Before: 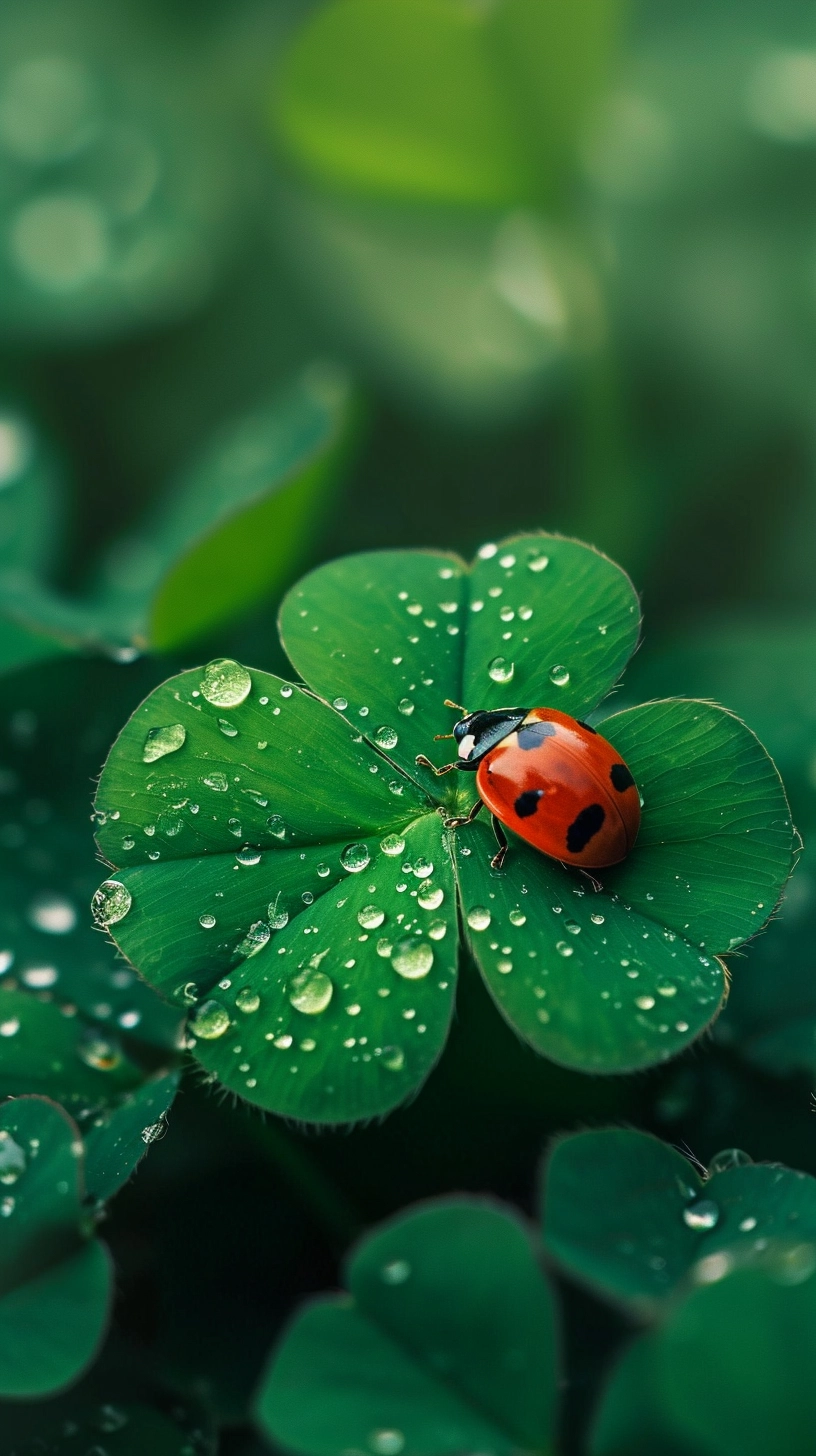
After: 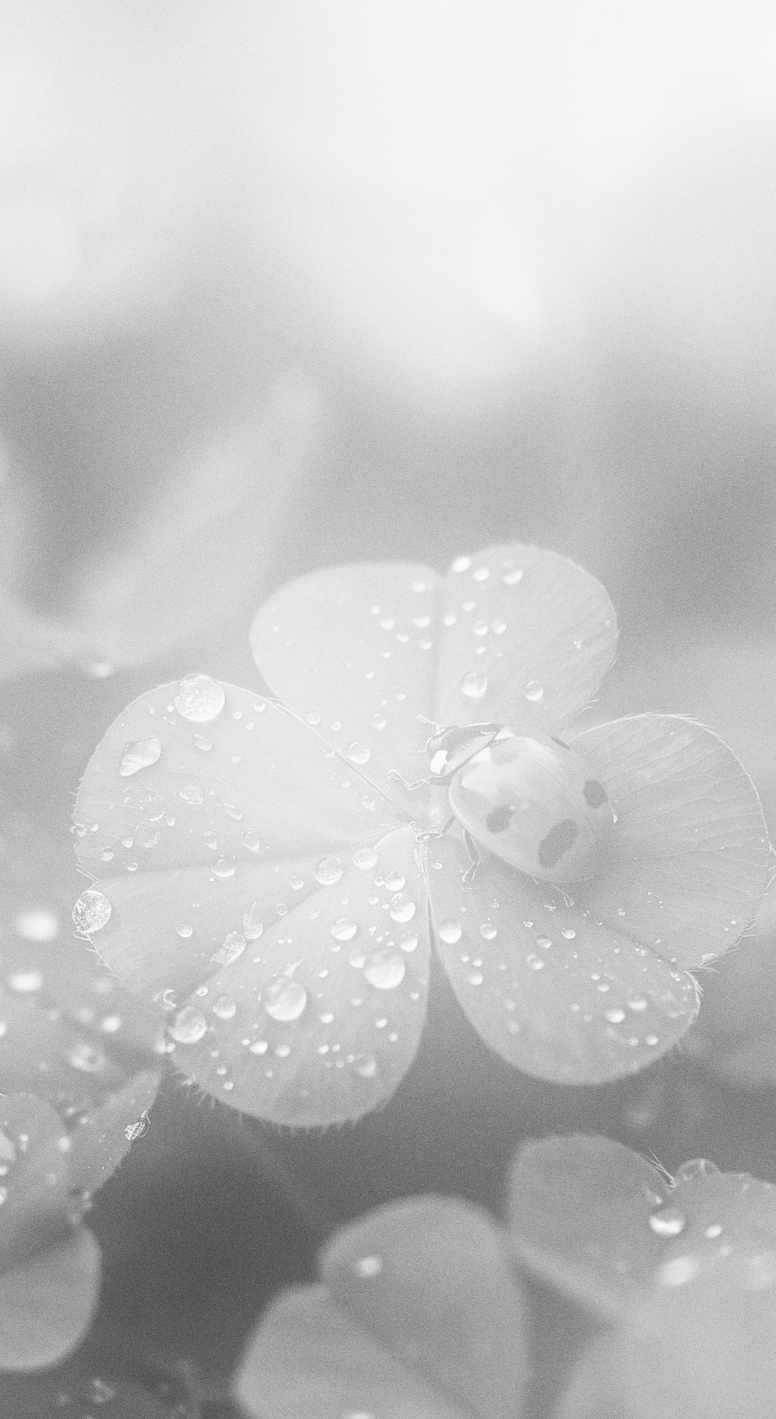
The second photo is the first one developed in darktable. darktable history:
grain: strength 26%
bloom: size 25%, threshold 5%, strength 90%
monochrome: on, module defaults
shadows and highlights: soften with gaussian
rotate and perspective: rotation 0.074°, lens shift (vertical) 0.096, lens shift (horizontal) -0.041, crop left 0.043, crop right 0.952, crop top 0.024, crop bottom 0.979
